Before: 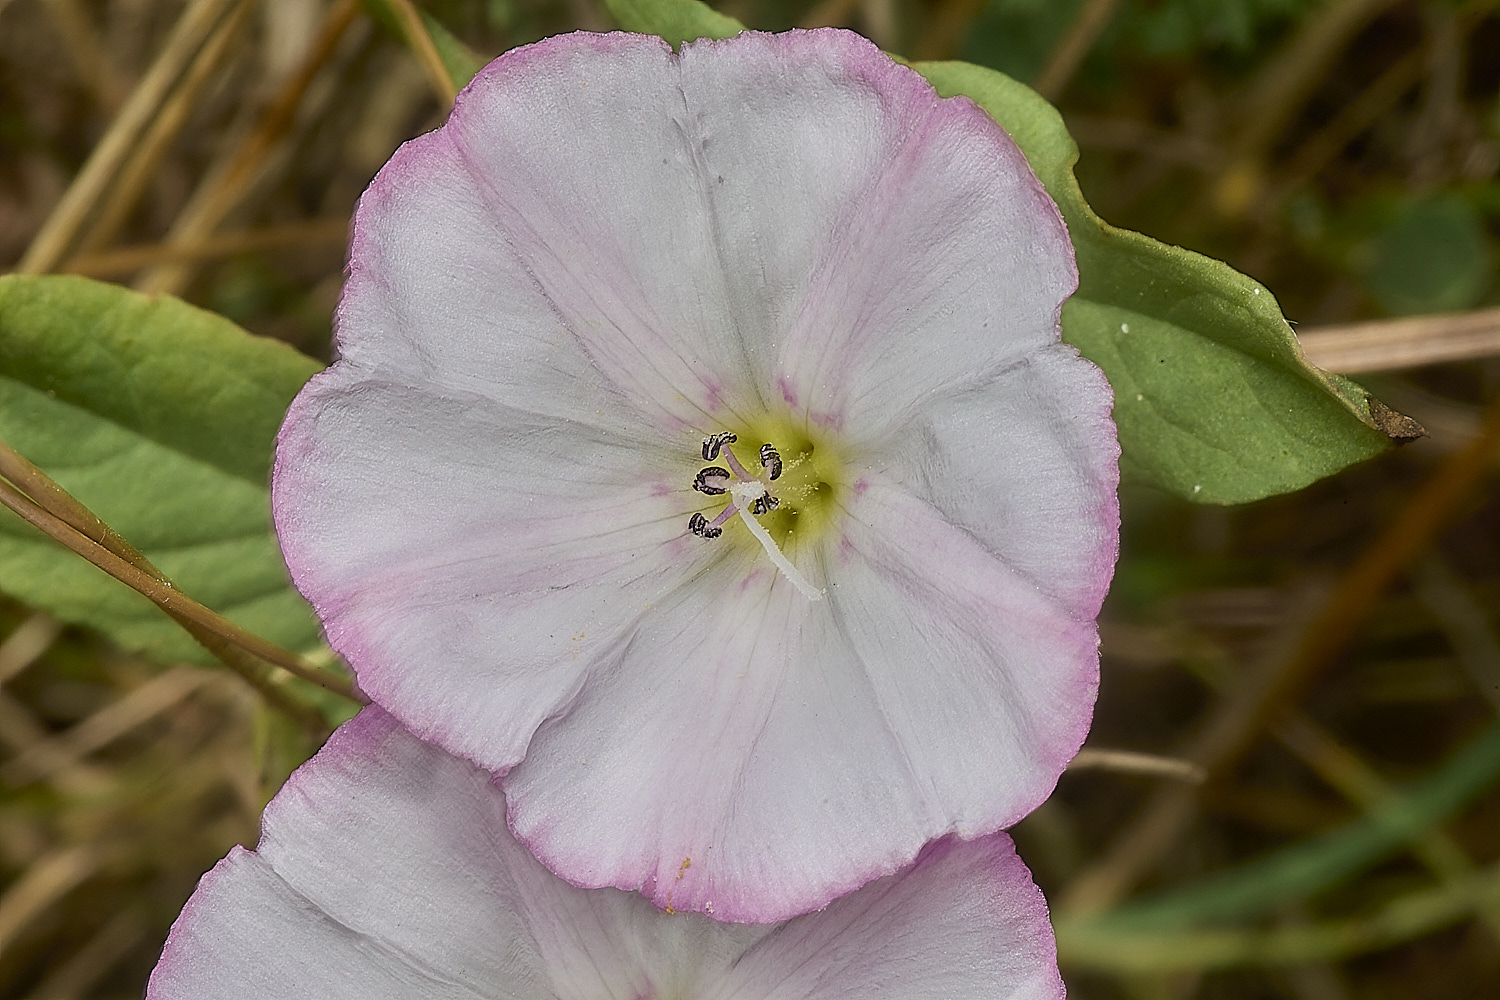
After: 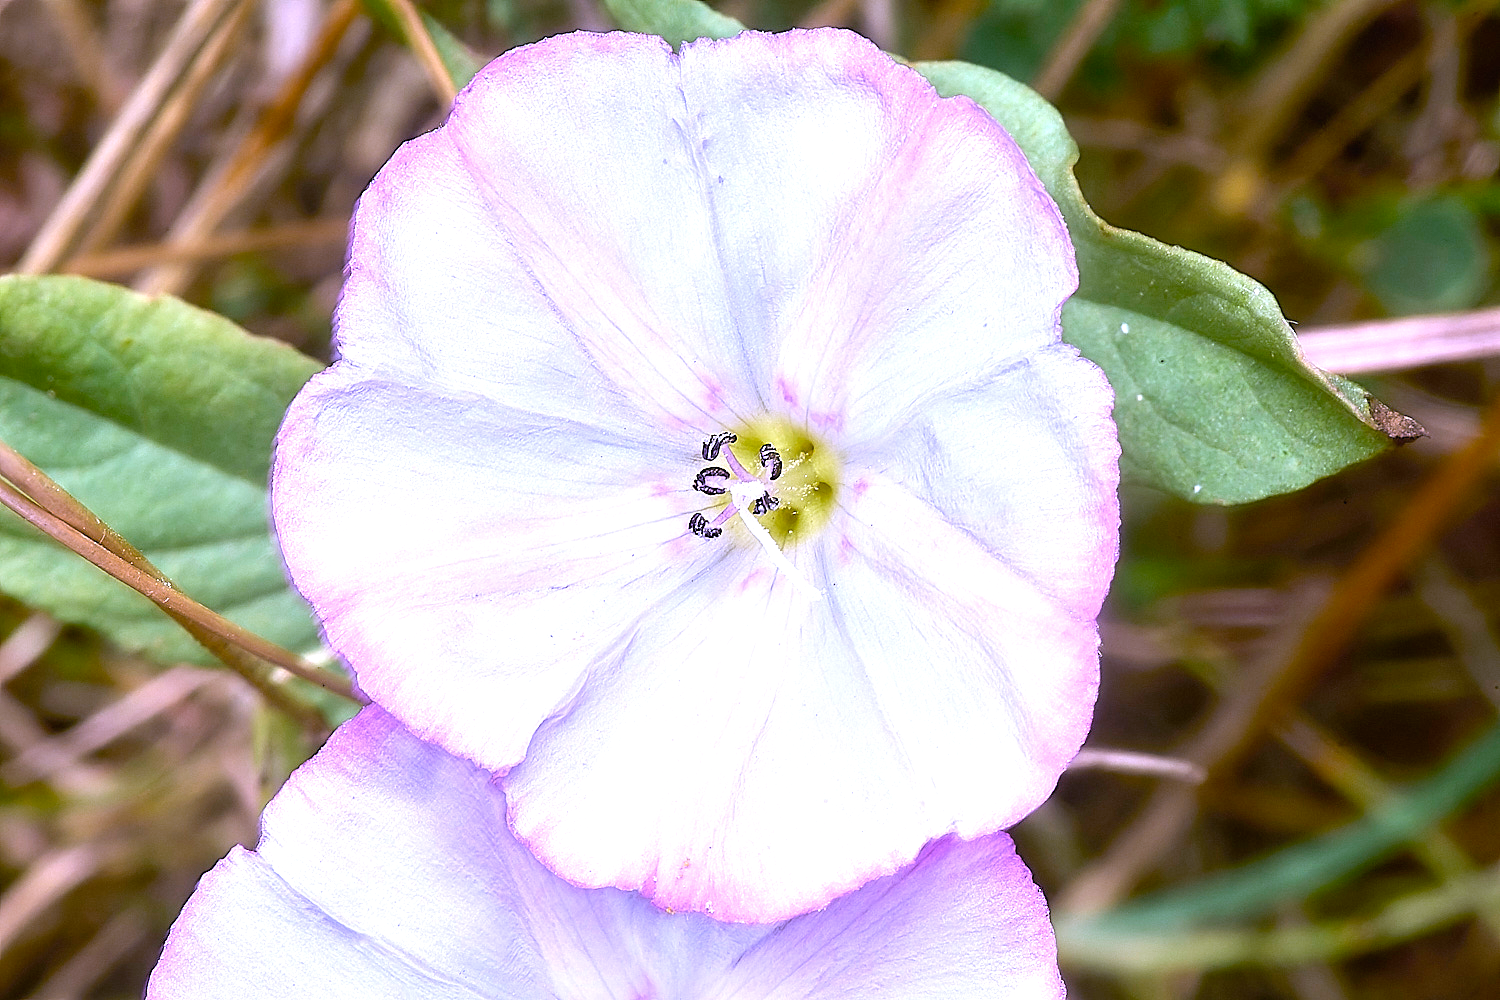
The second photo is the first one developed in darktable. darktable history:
white balance: red 0.98, blue 1.61
exposure: black level correction 0, exposure 1.2 EV, compensate exposure bias true, compensate highlight preservation false
